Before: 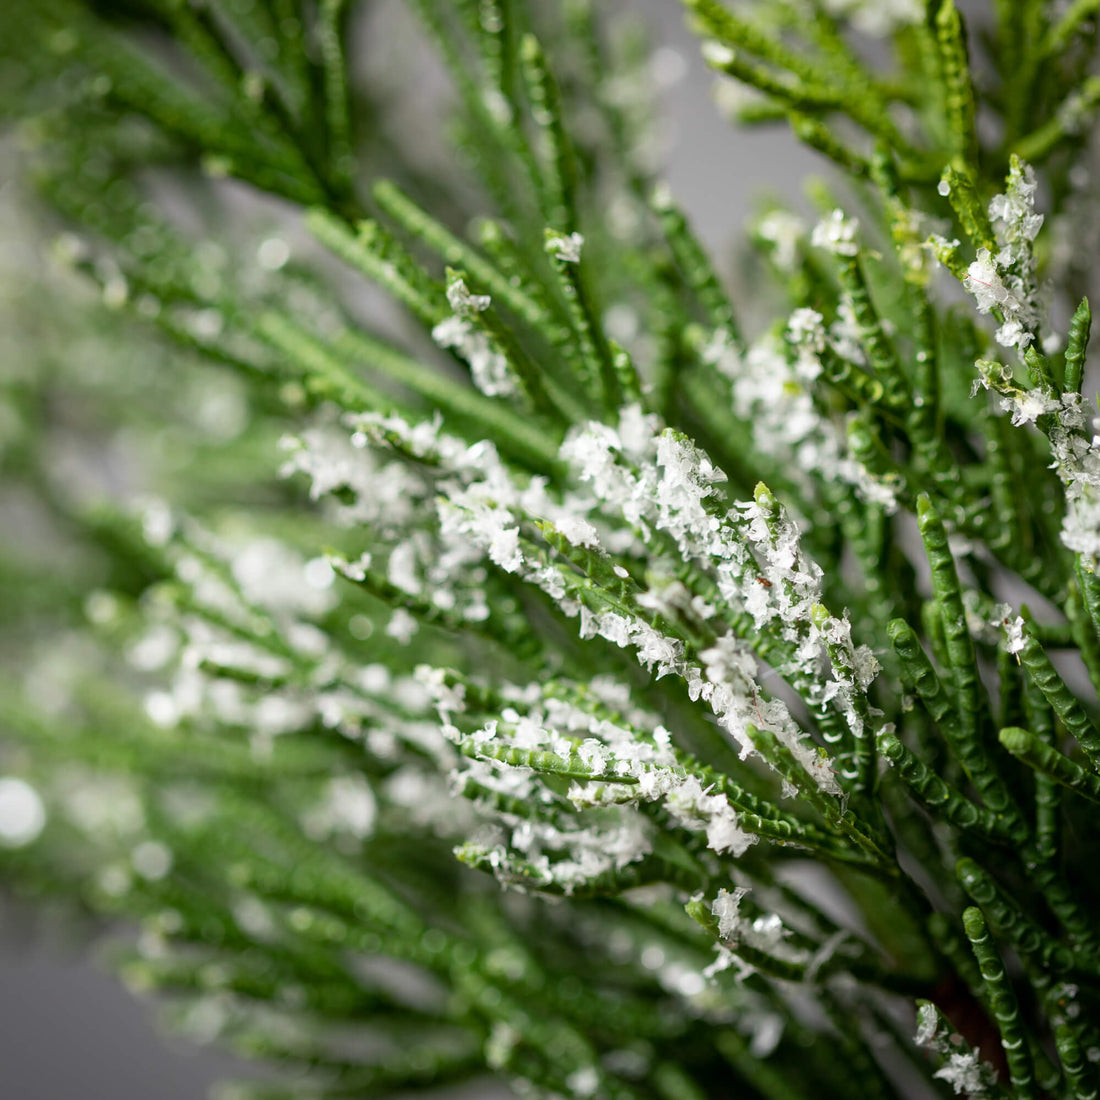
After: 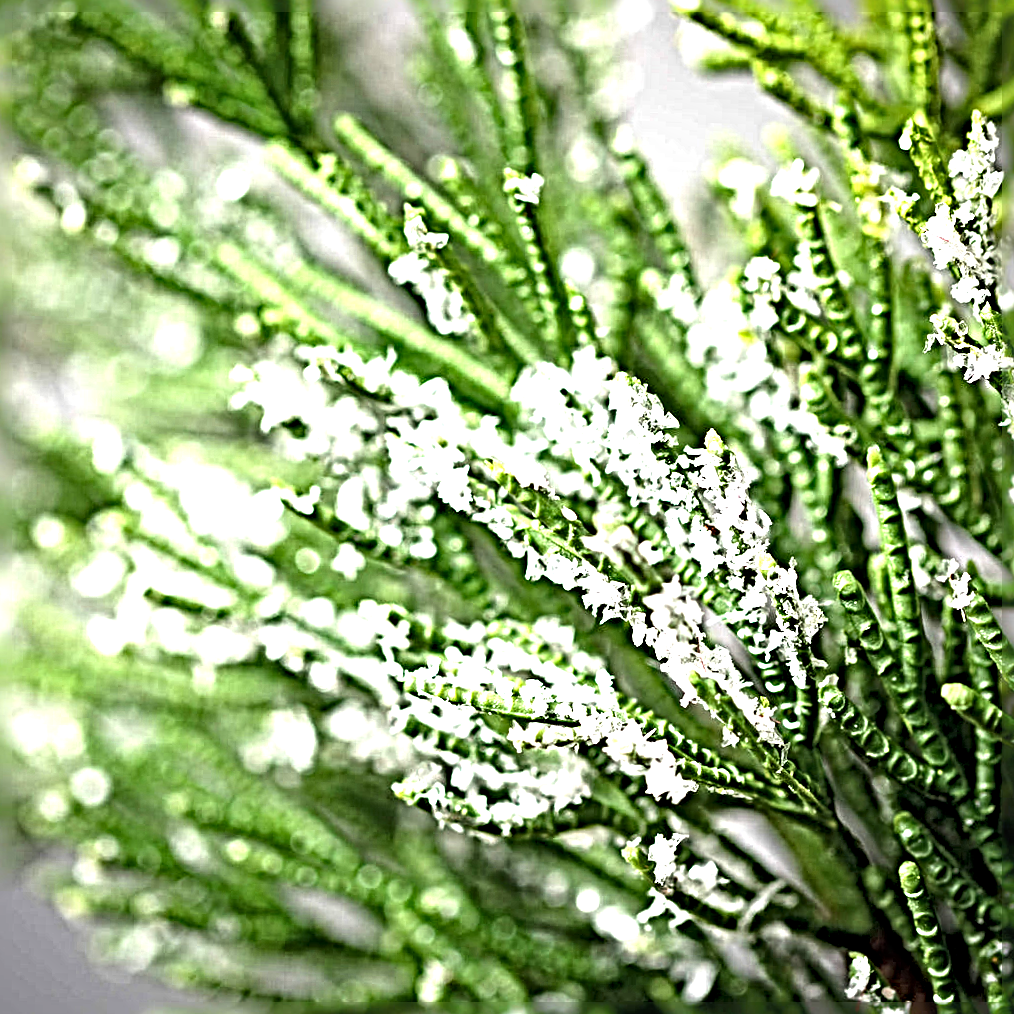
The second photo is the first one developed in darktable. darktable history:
crop and rotate: angle -1.97°, left 3.11%, top 3.978%, right 1.518%, bottom 0.668%
exposure: black level correction -0.002, exposure 1.336 EV, compensate highlight preservation false
tone equalizer: -8 EV -1.87 EV, -7 EV -1.13 EV, -6 EV -1.6 EV
sharpen: radius 6.254, amount 1.817, threshold 0.017
